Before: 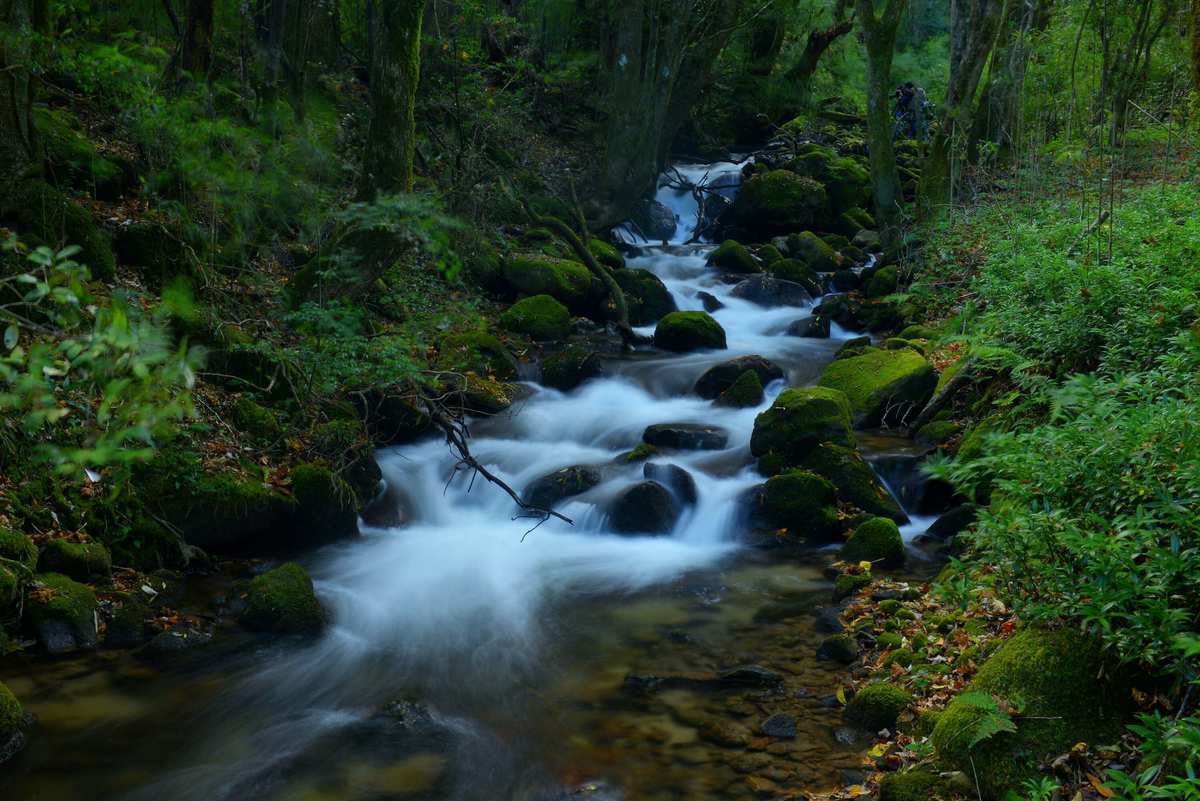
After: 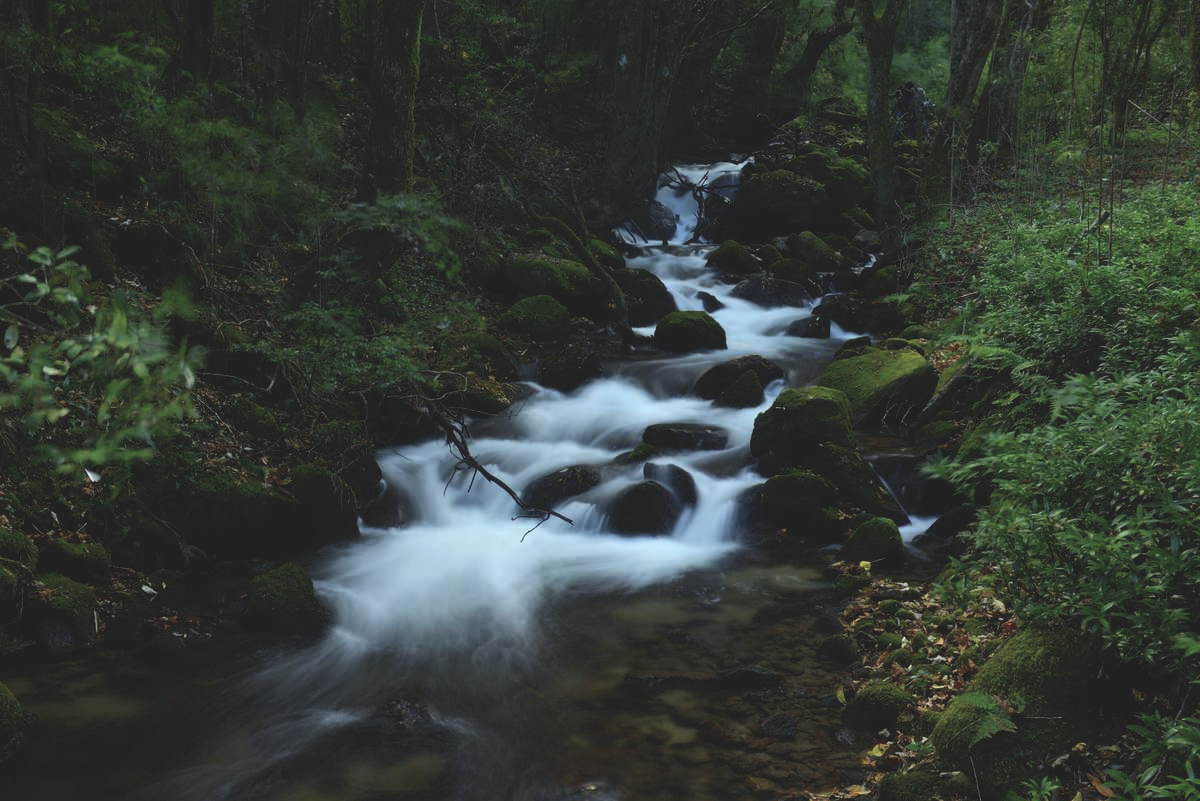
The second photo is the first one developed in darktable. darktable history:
tone equalizer: -8 EV -0.75 EV, -7 EV -0.7 EV, -6 EV -0.6 EV, -5 EV -0.4 EV, -3 EV 0.4 EV, -2 EV 0.6 EV, -1 EV 0.7 EV, +0 EV 0.75 EV, edges refinement/feathering 500, mask exposure compensation -1.57 EV, preserve details no
exposure: black level correction -0.036, exposure -0.497 EV, compensate highlight preservation false
contrast brightness saturation: contrast 0.06, brightness -0.01, saturation -0.23
color correction: highlights b* 3
